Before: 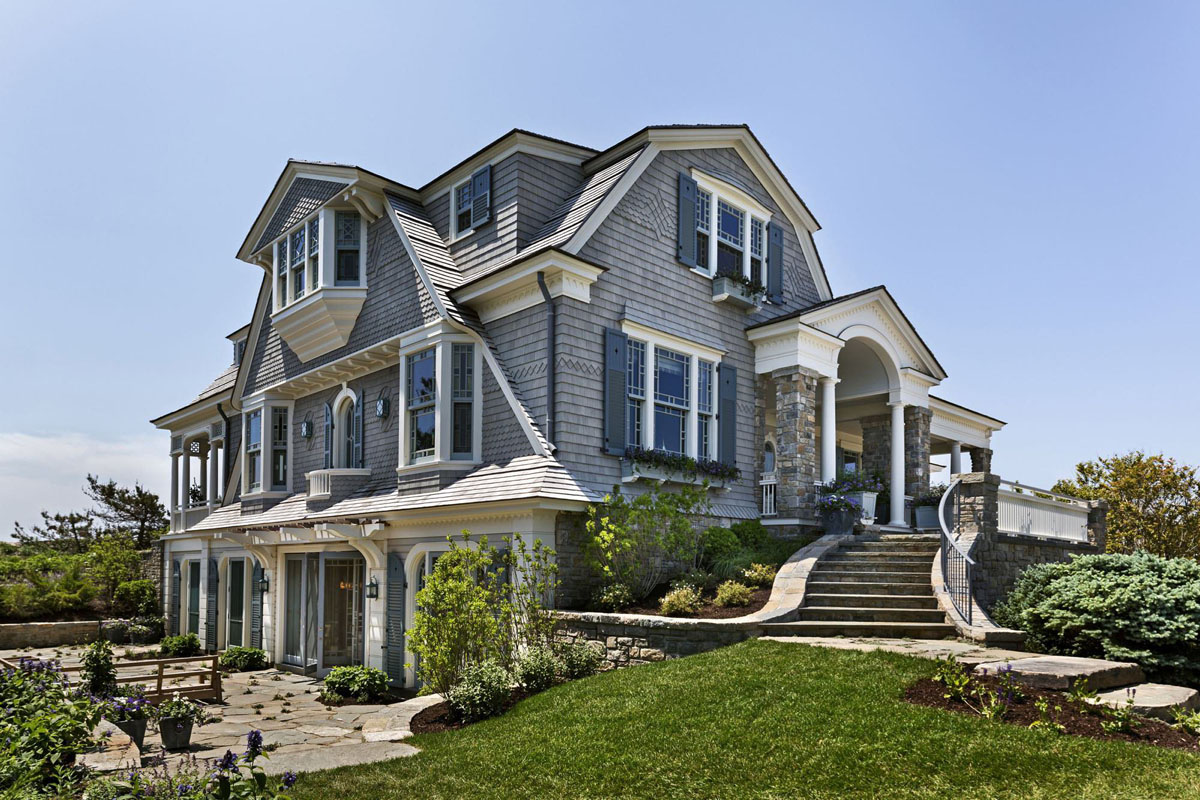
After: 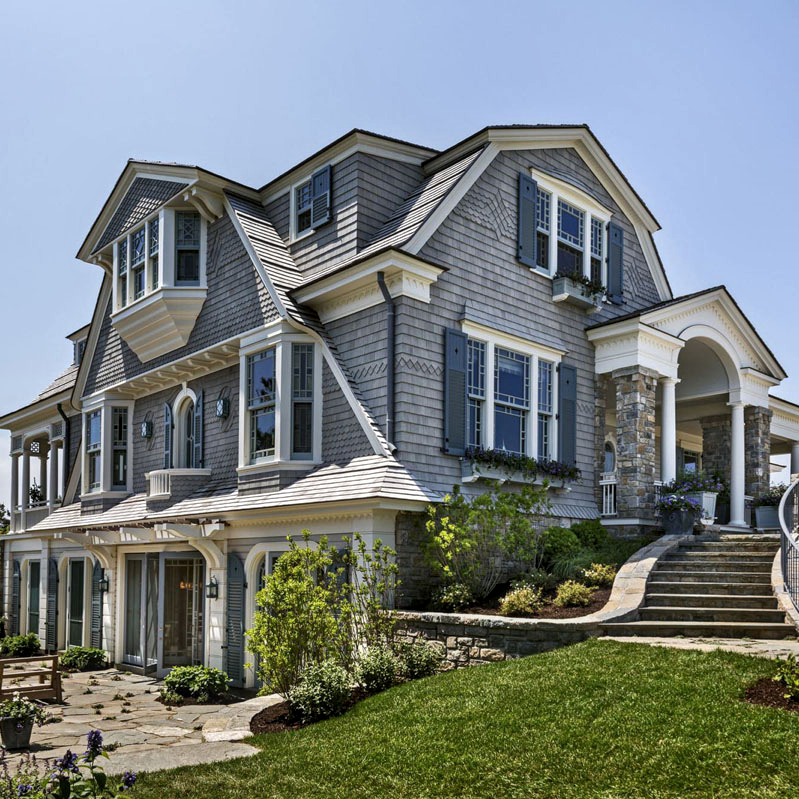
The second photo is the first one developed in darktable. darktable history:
local contrast: on, module defaults
crop and rotate: left 13.334%, right 20.012%
